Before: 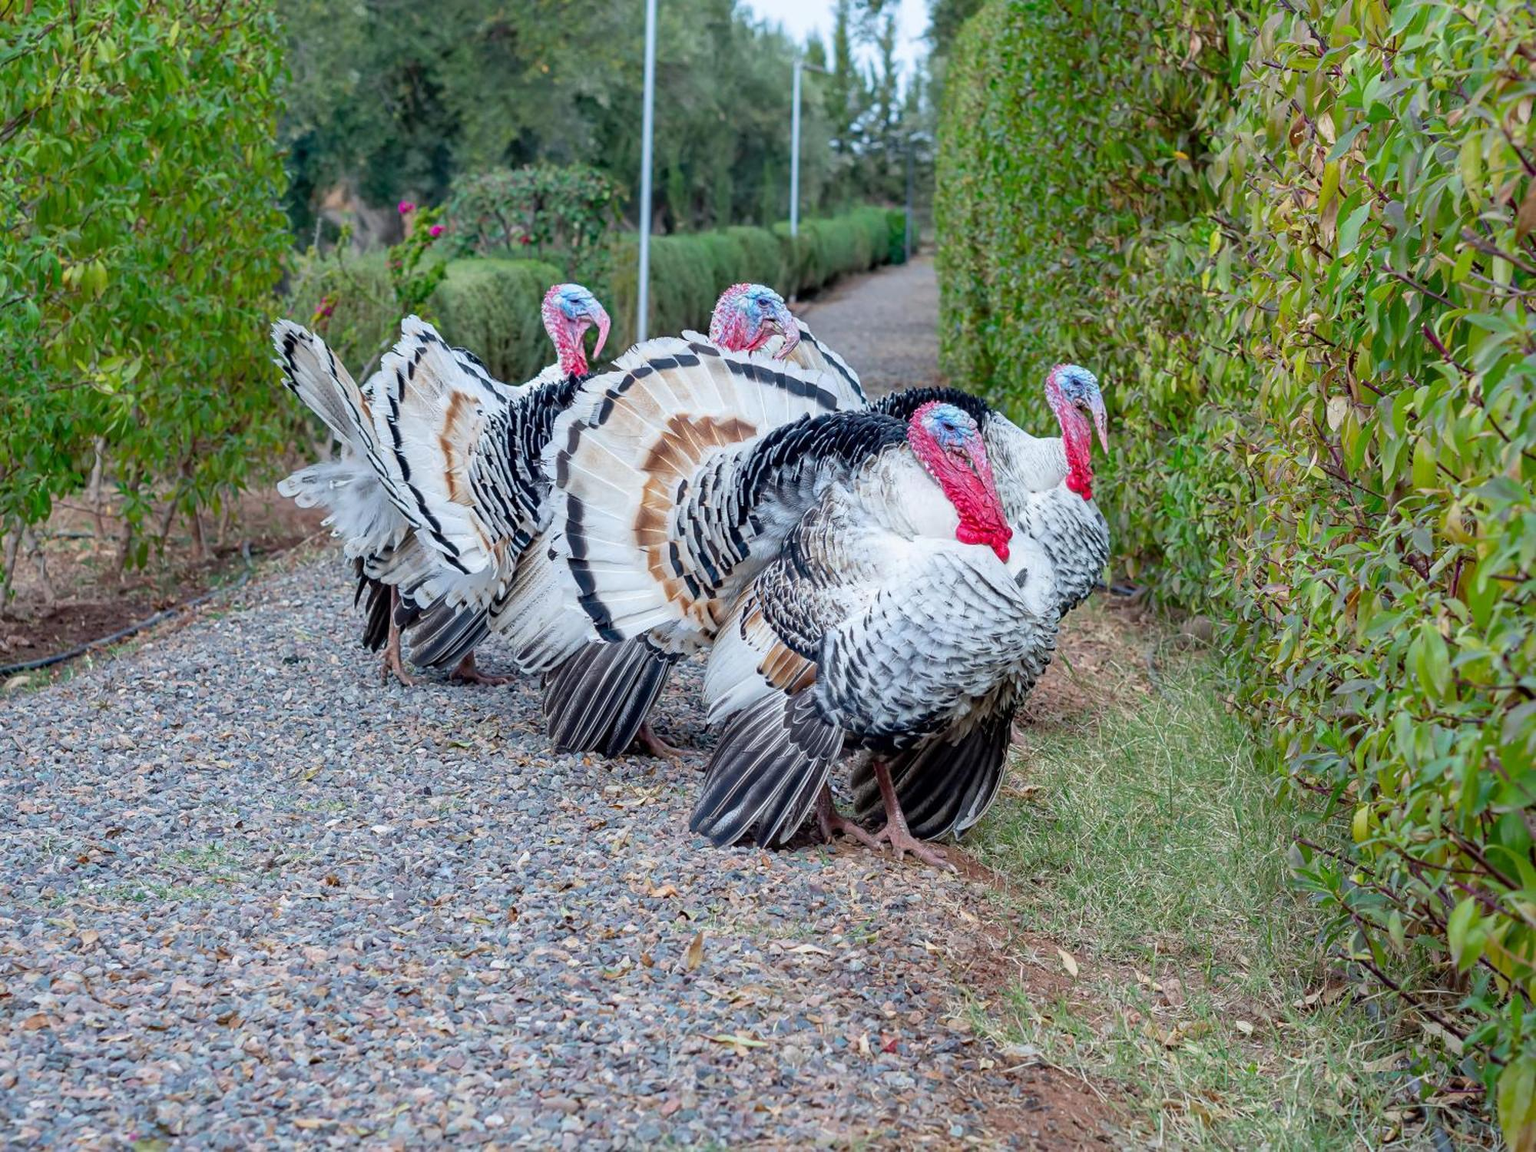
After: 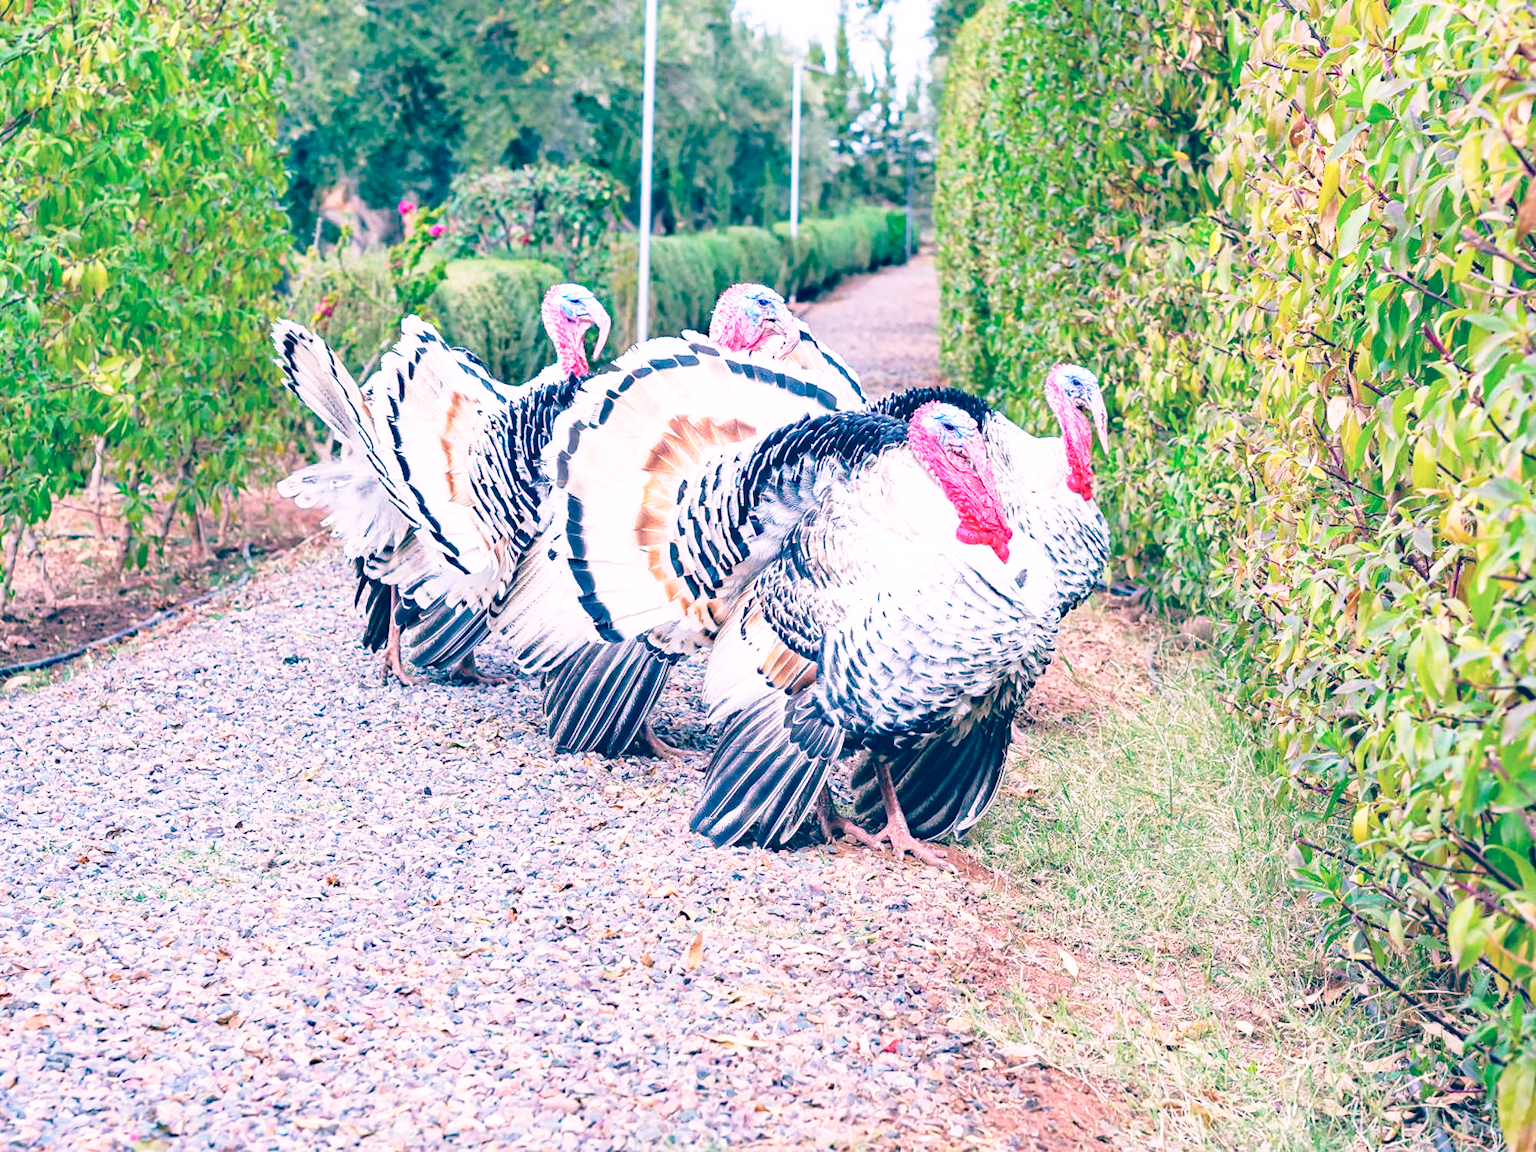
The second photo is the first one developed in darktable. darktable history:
haze removal: compatibility mode true, adaptive false
white balance: red 1.188, blue 1.11
color balance: lift [1.006, 0.985, 1.002, 1.015], gamma [1, 0.953, 1.008, 1.047], gain [1.076, 1.13, 1.004, 0.87]
base curve: curves: ch0 [(0, 0) (0.012, 0.01) (0.073, 0.168) (0.31, 0.711) (0.645, 0.957) (1, 1)], preserve colors none
